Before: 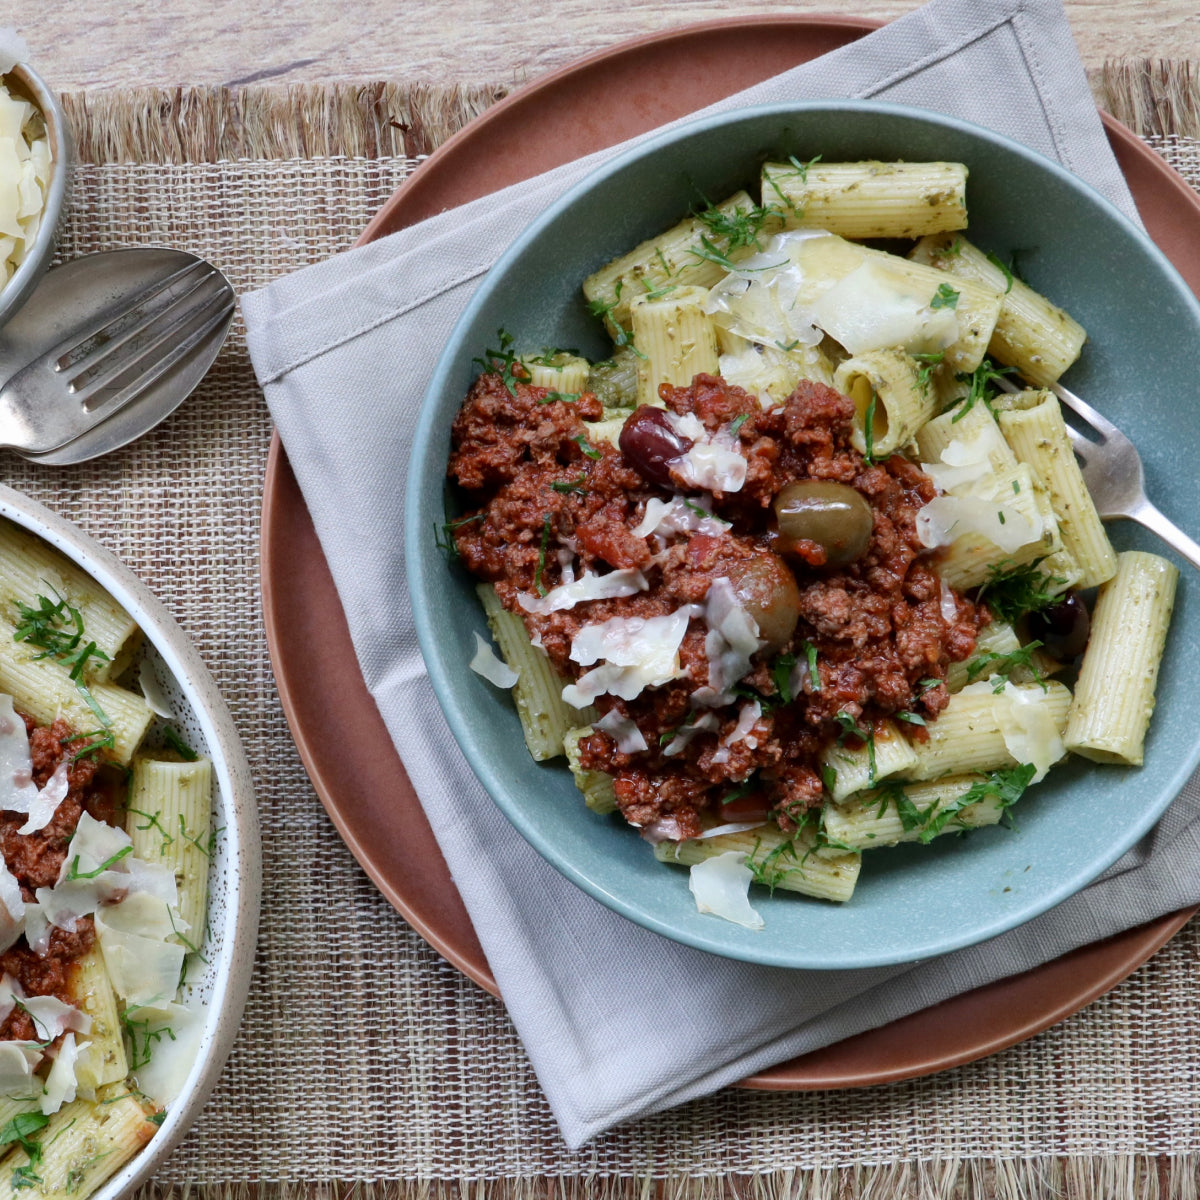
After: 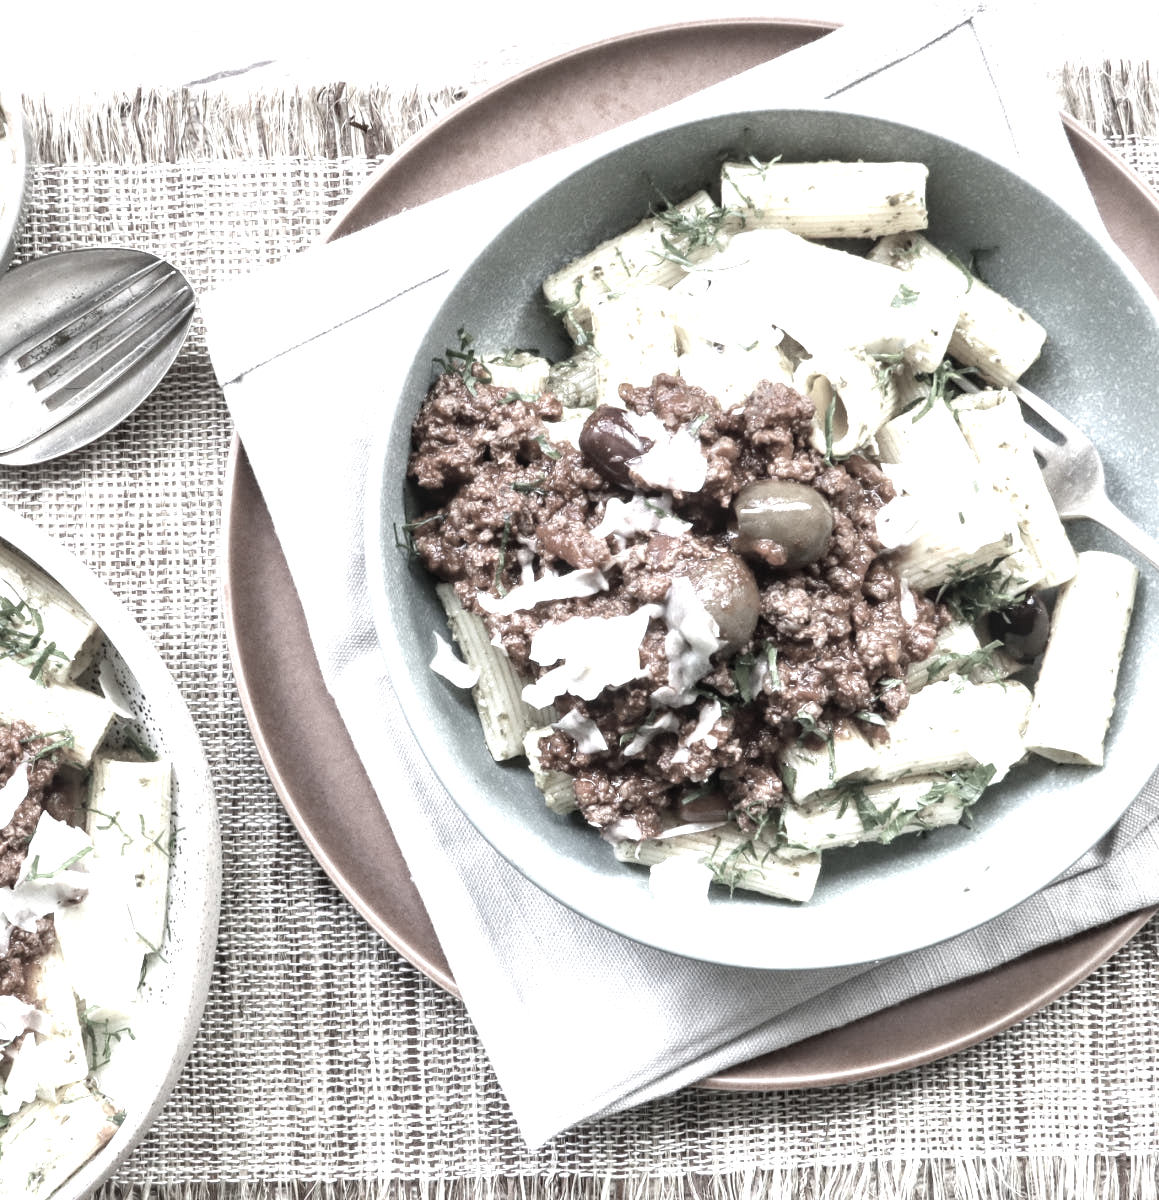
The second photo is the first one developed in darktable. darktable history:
color correction: highlights b* 0.01, saturation 0.207
crop and rotate: left 3.41%
exposure: black level correction 0, exposure 1.743 EV, compensate highlight preservation false
local contrast: on, module defaults
